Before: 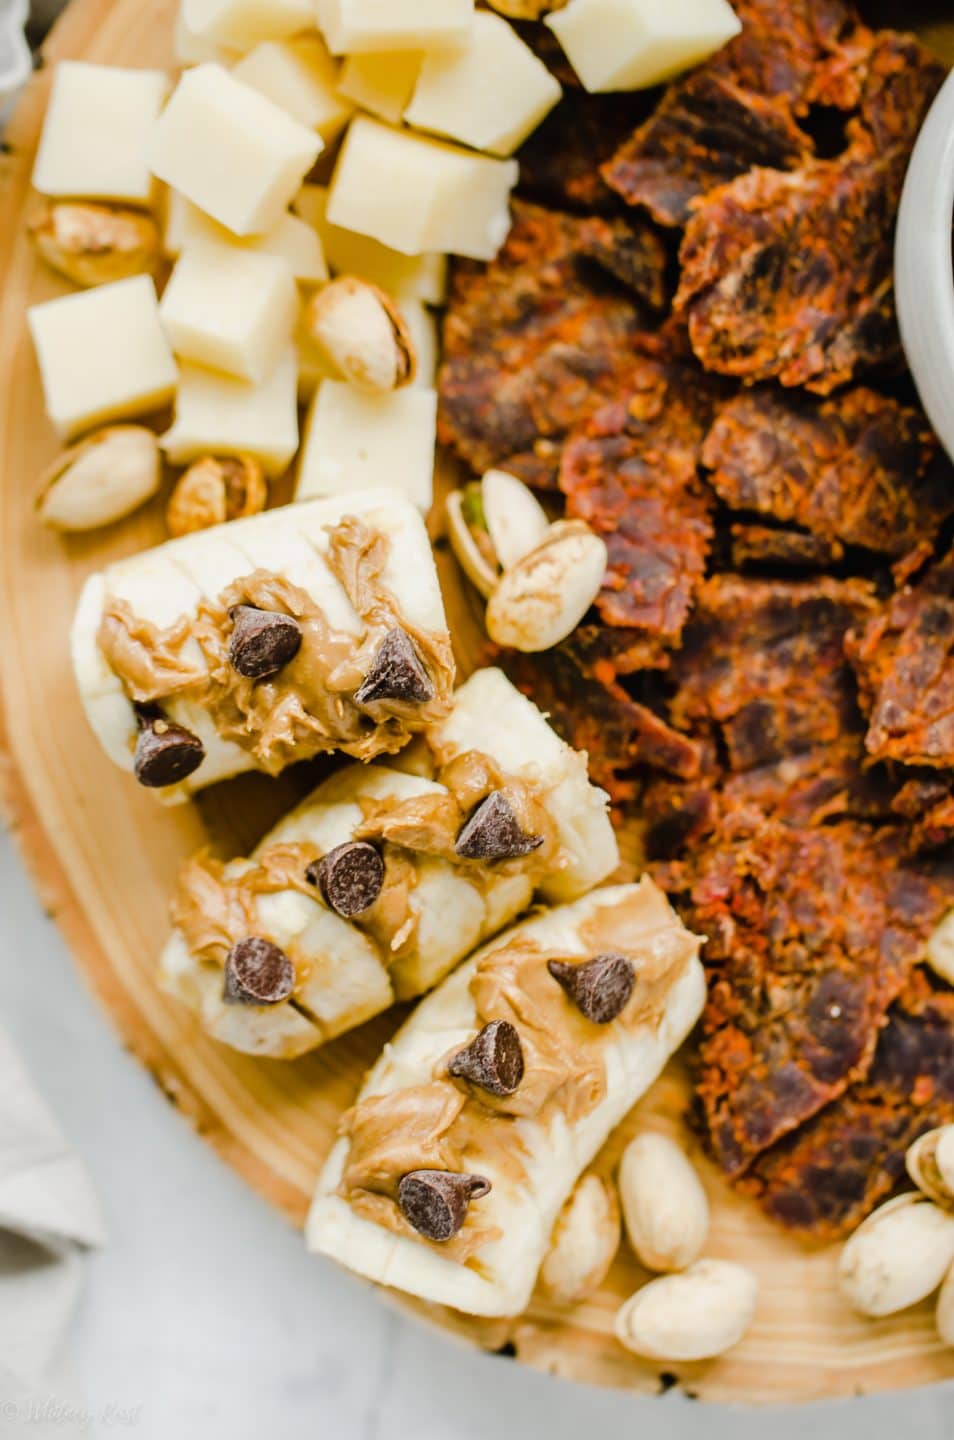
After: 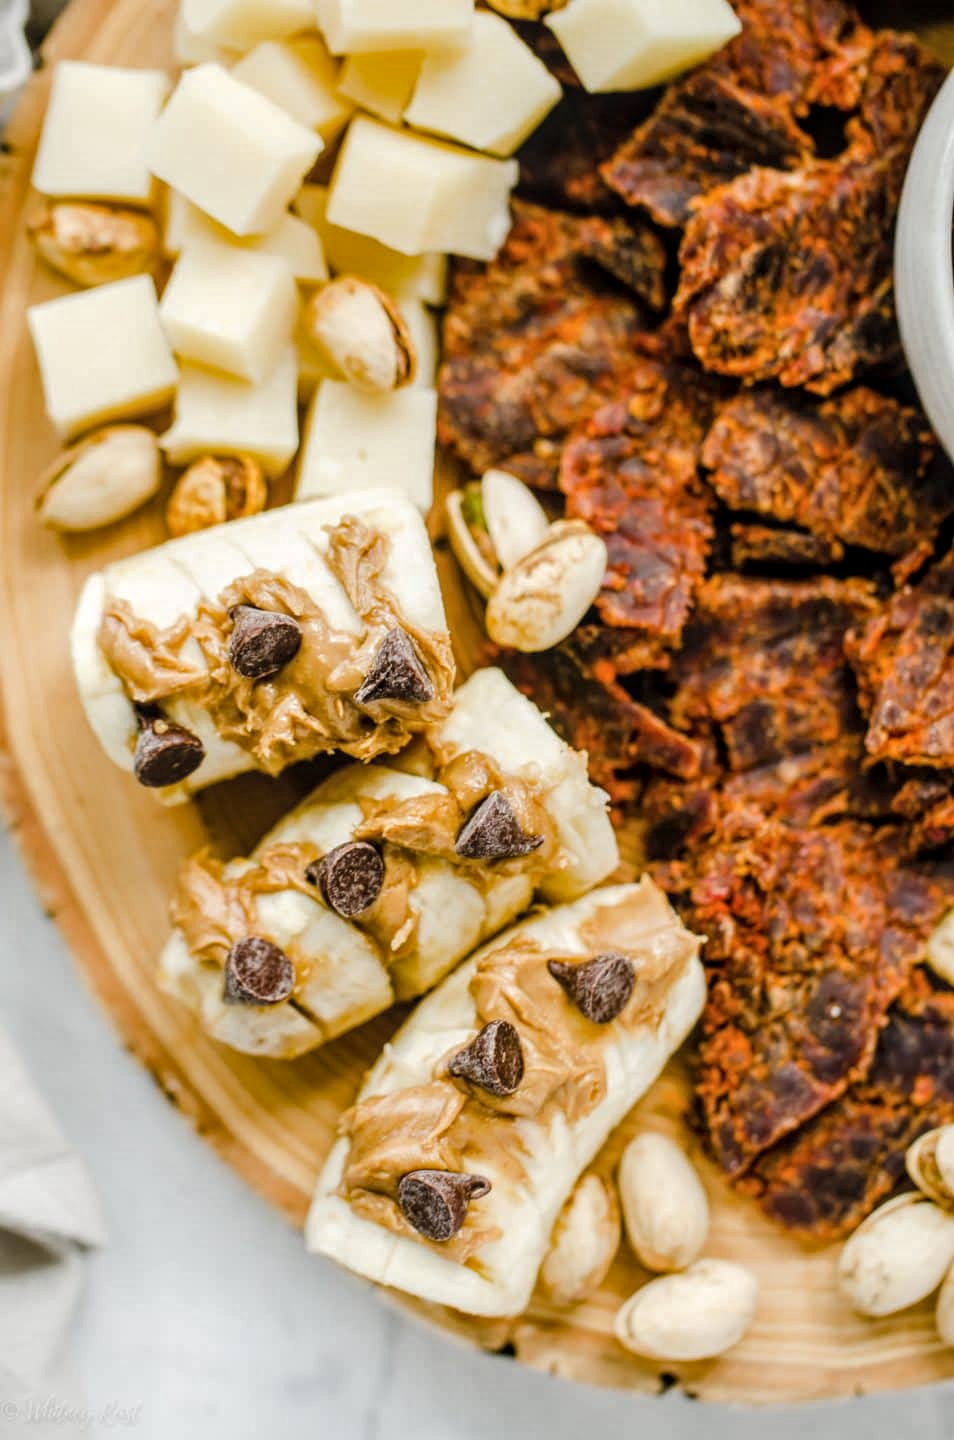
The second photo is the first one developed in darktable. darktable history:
local contrast: highlights 93%, shadows 84%, detail 160%, midtone range 0.2
